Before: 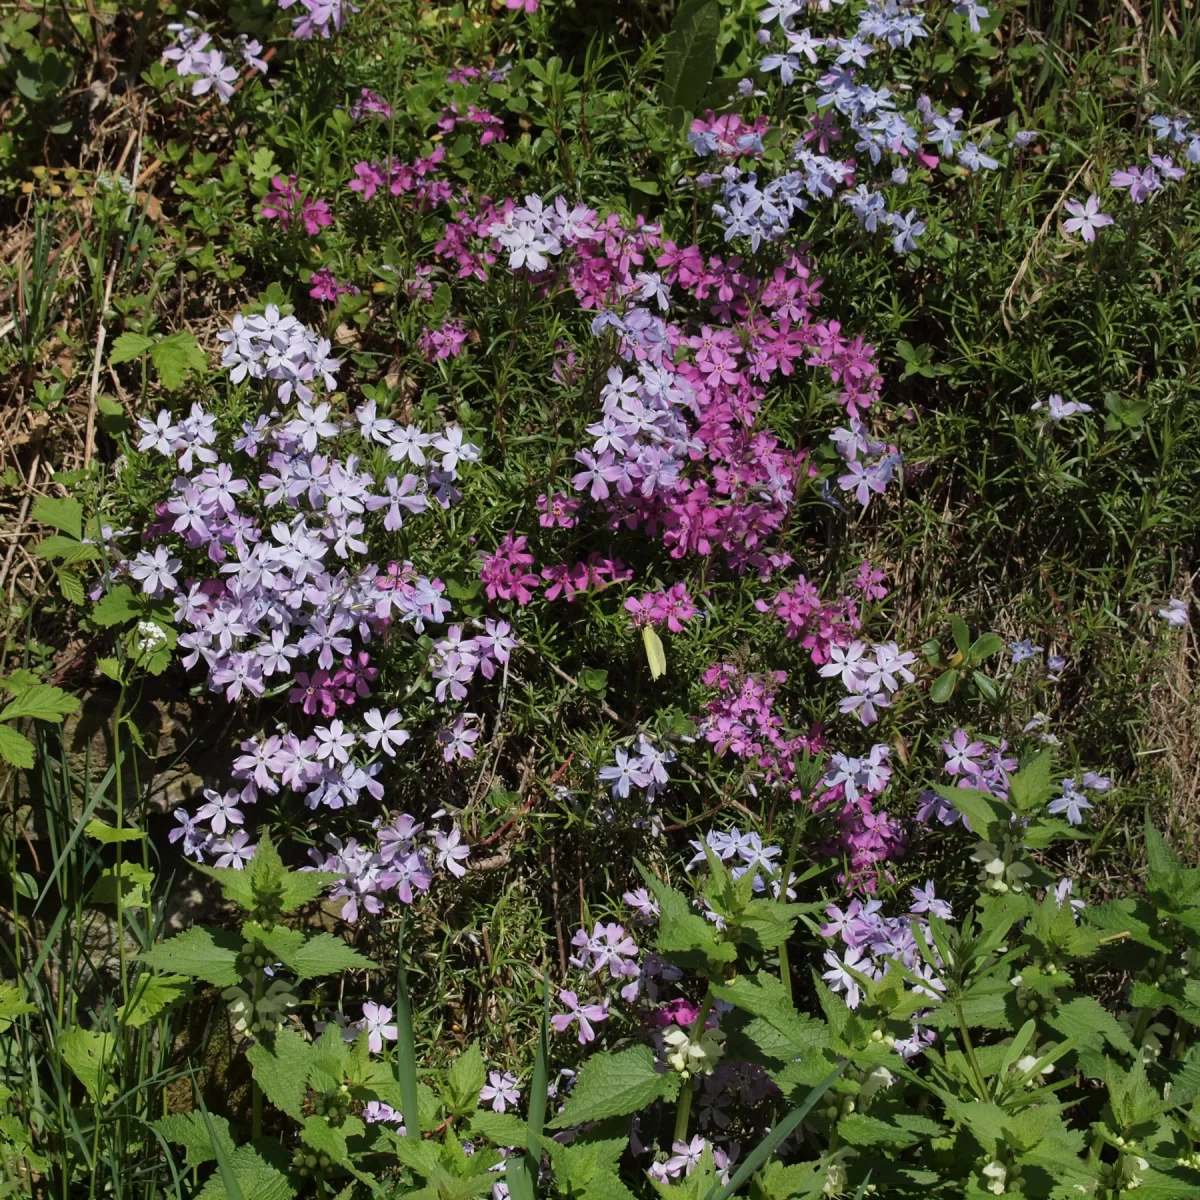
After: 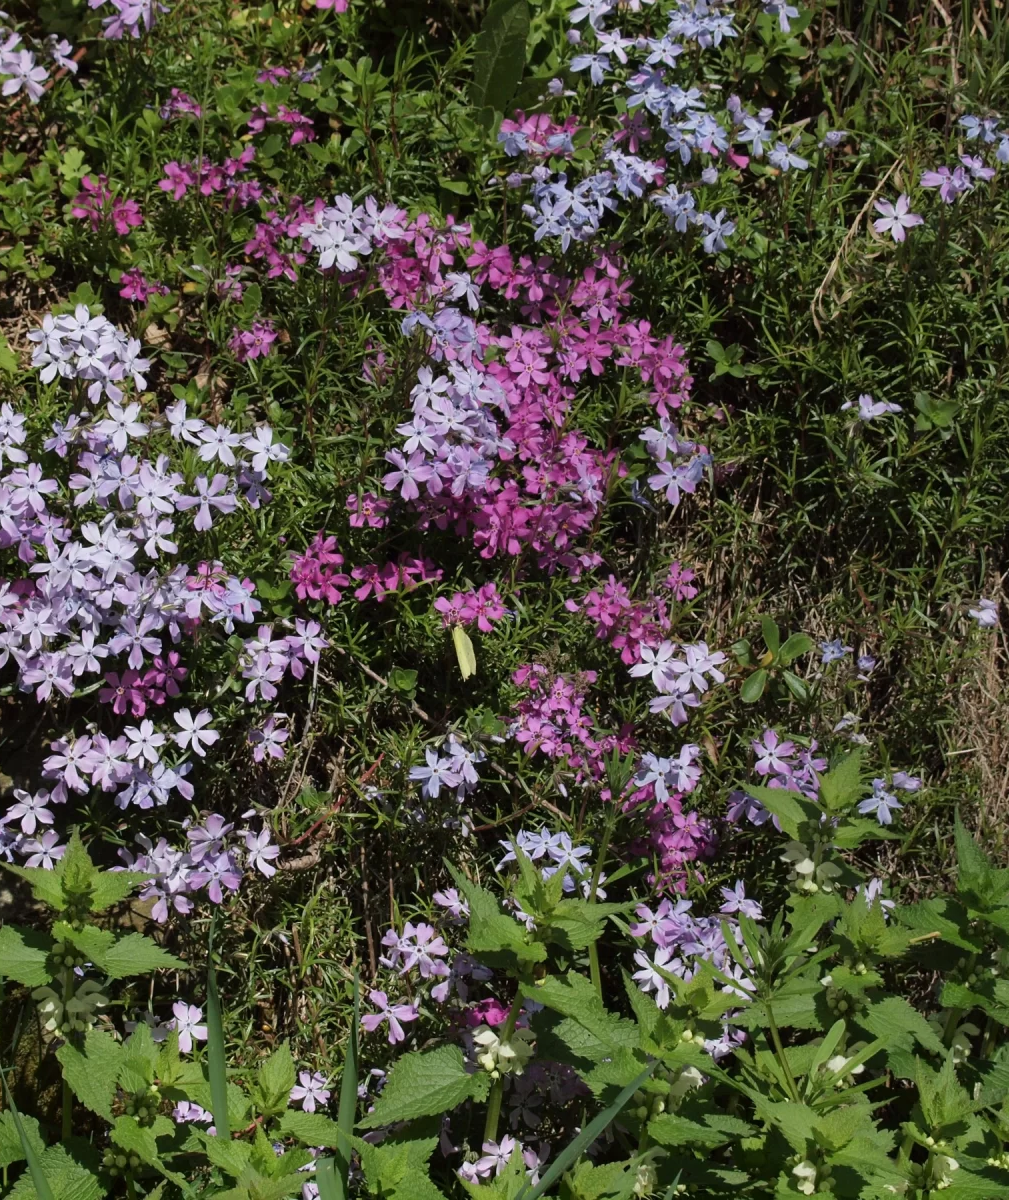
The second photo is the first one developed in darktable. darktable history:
crop: left 15.886%
